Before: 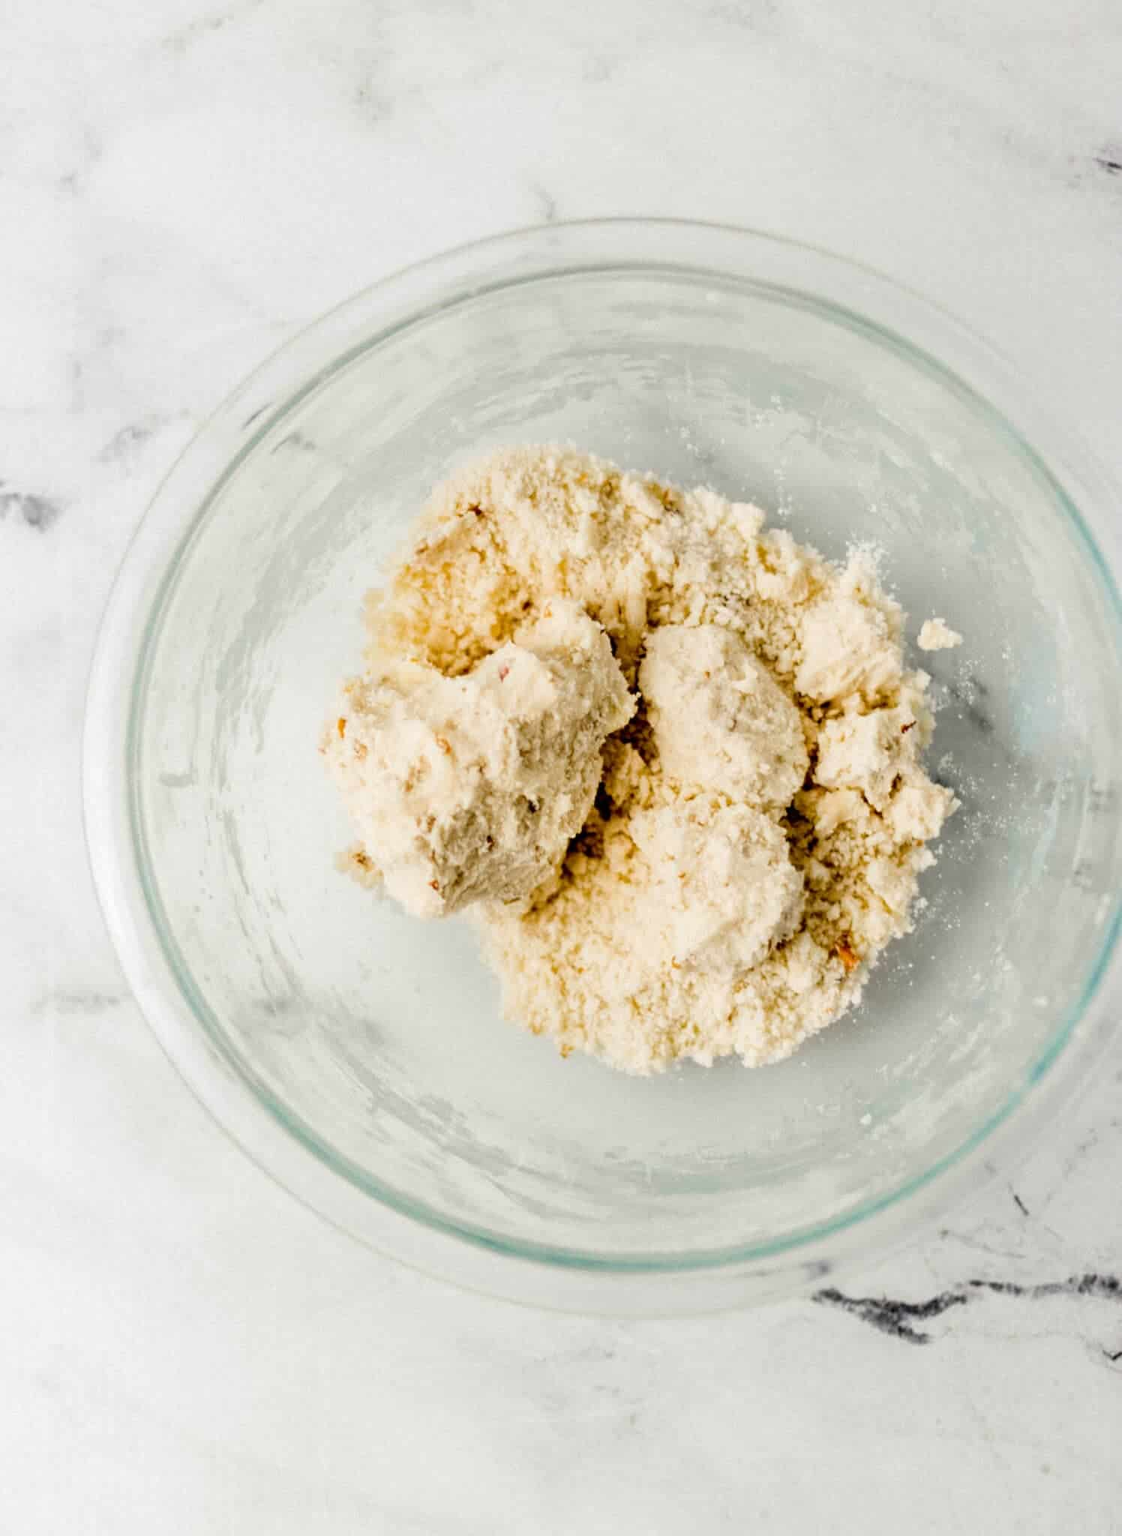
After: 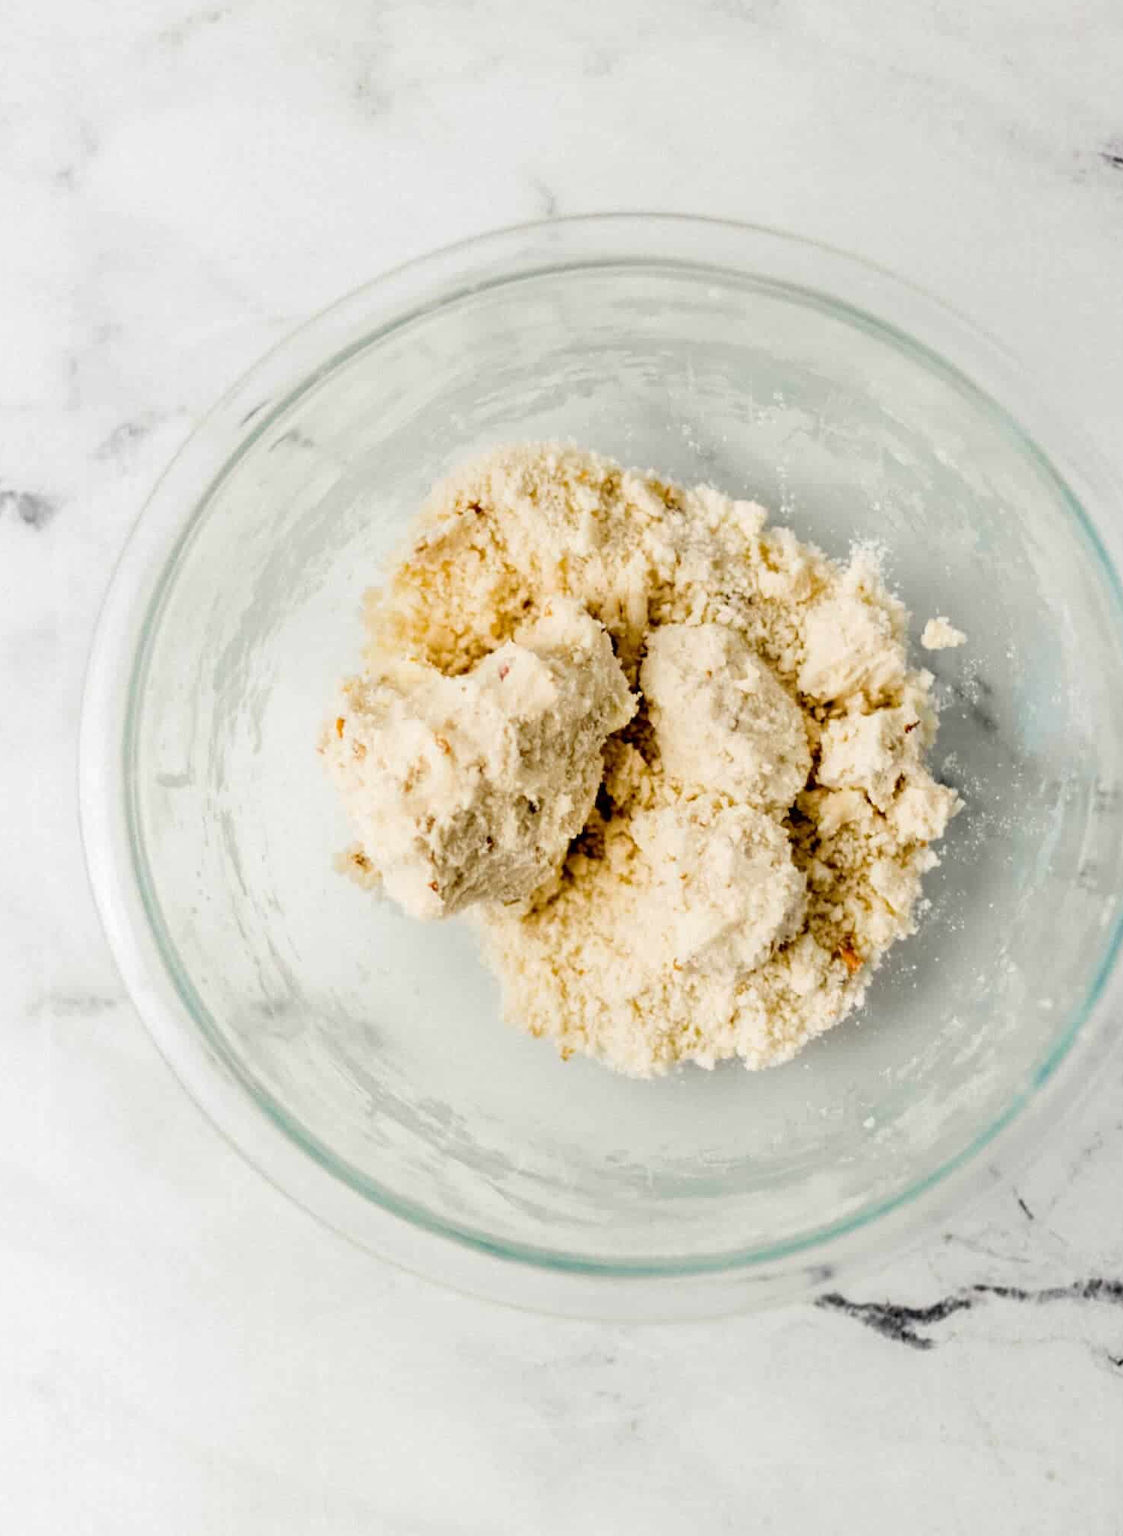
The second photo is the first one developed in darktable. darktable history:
crop: left 0.434%, top 0.485%, right 0.244%, bottom 0.386%
tone equalizer: -8 EV -1.84 EV, -7 EV -1.16 EV, -6 EV -1.62 EV, smoothing diameter 25%, edges refinement/feathering 10, preserve details guided filter
